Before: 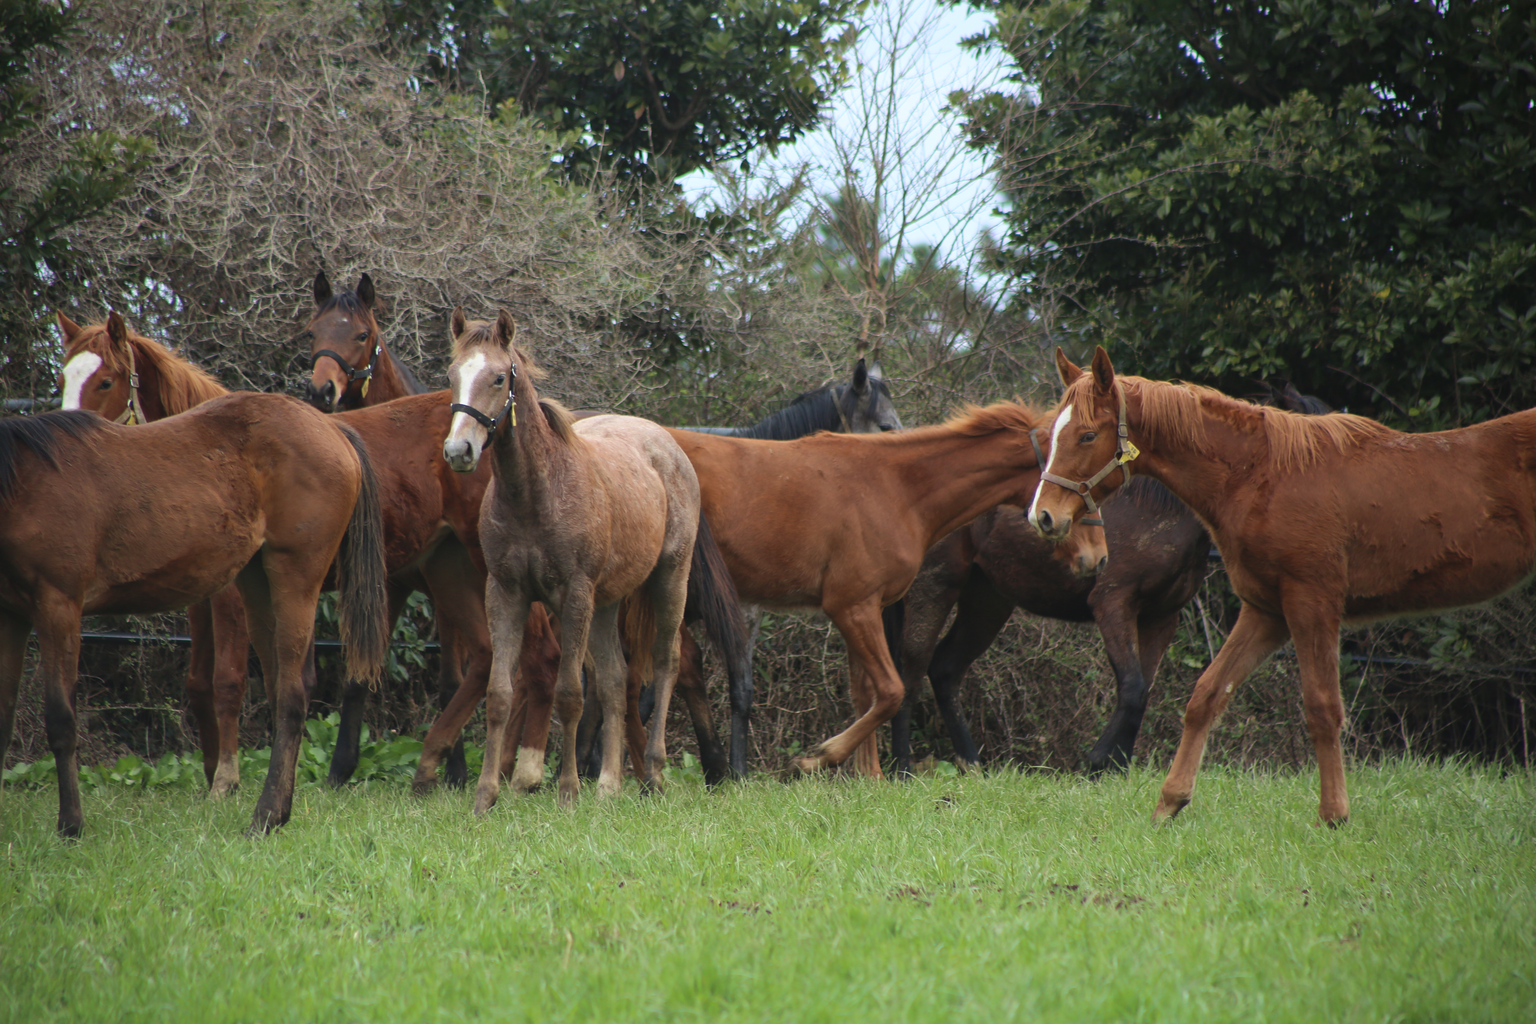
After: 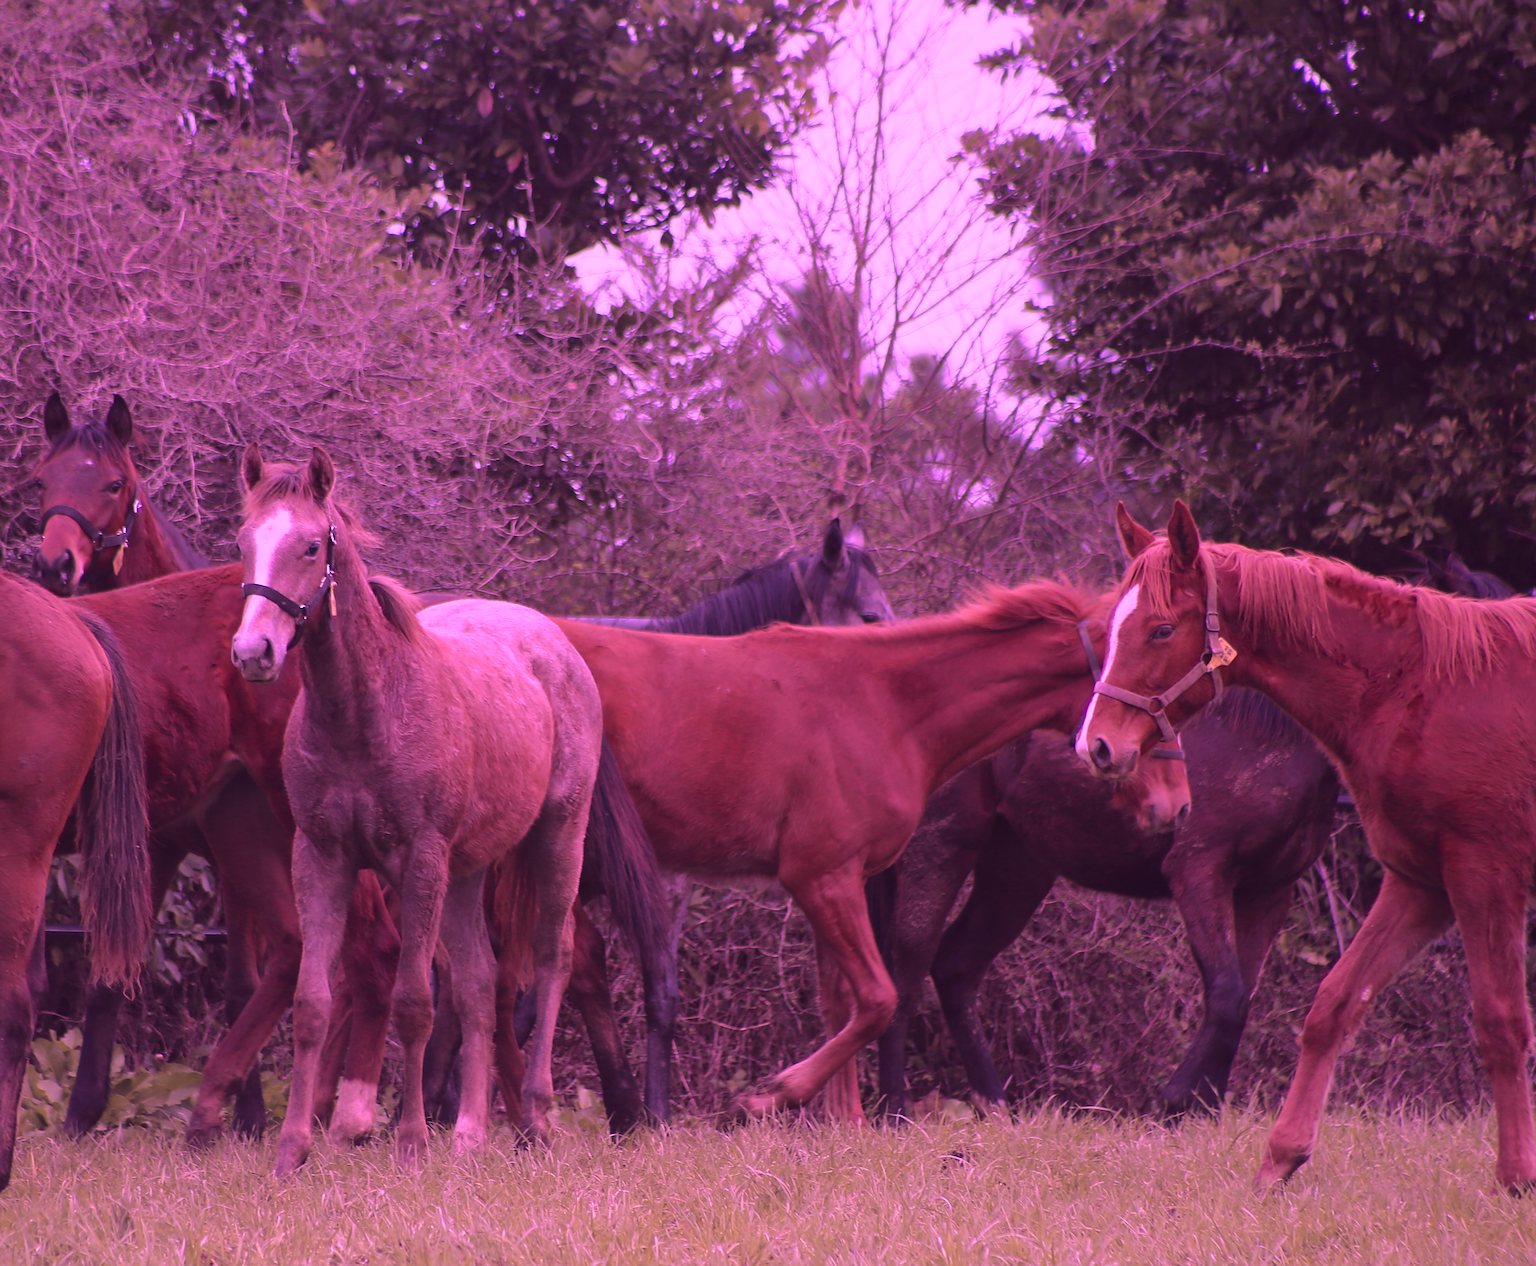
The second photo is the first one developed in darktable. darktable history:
crop: left 18.459%, right 12.294%, bottom 14.371%
tone equalizer: -8 EV -0.001 EV, -7 EV 0.002 EV, -6 EV -0.004 EV, -5 EV -0.015 EV, -4 EV -0.076 EV, -3 EV -0.225 EV, -2 EV -0.24 EV, -1 EV 0.111 EV, +0 EV 0.324 EV, edges refinement/feathering 500, mask exposure compensation -1.57 EV, preserve details no
color calibration: gray › normalize channels true, illuminant custom, x 0.263, y 0.519, temperature 7049.8 K, gamut compression 0.009
sharpen: on, module defaults
